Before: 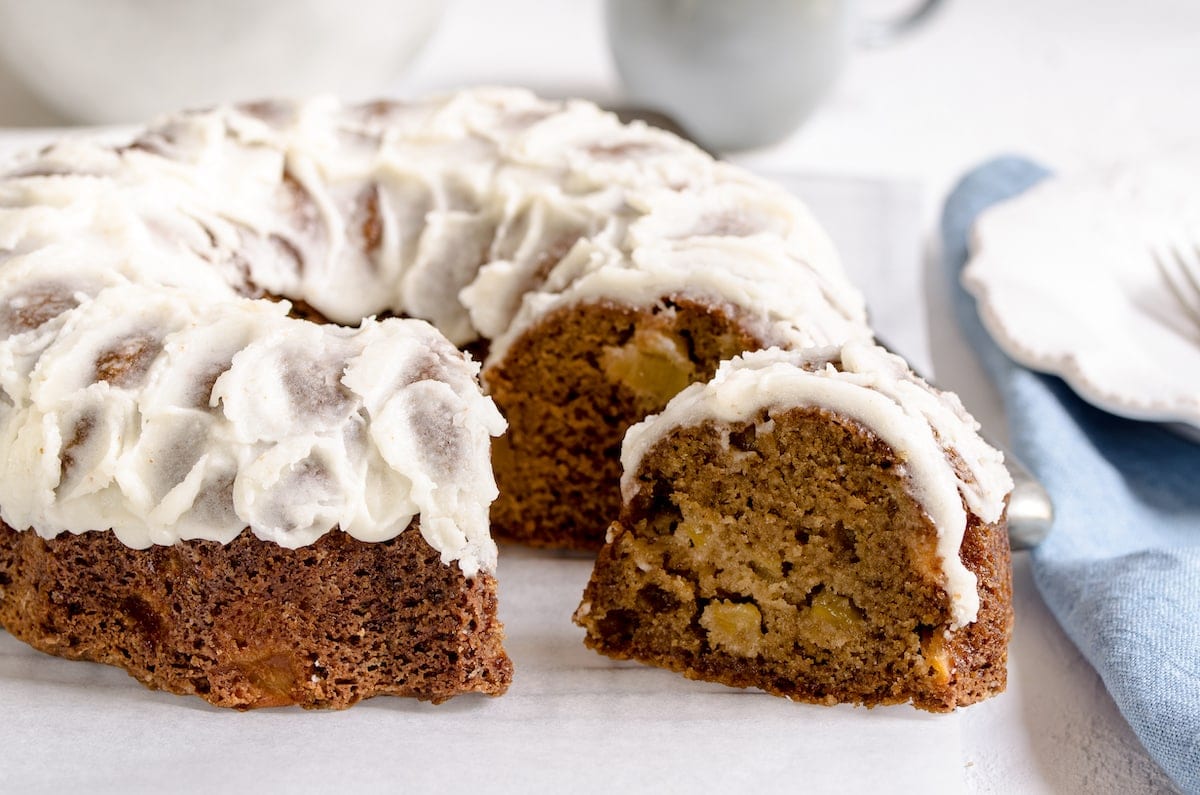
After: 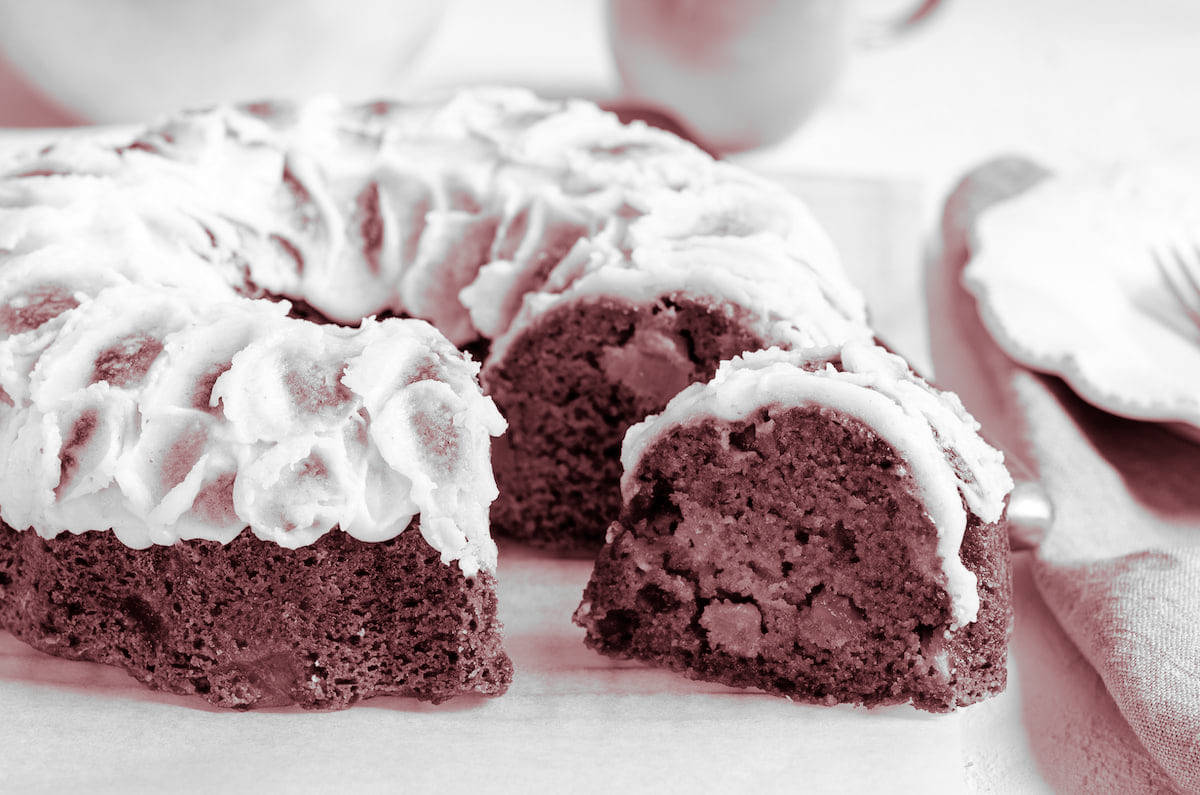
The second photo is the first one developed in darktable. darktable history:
monochrome: on, module defaults
split-toning: highlights › saturation 0, balance -61.83
